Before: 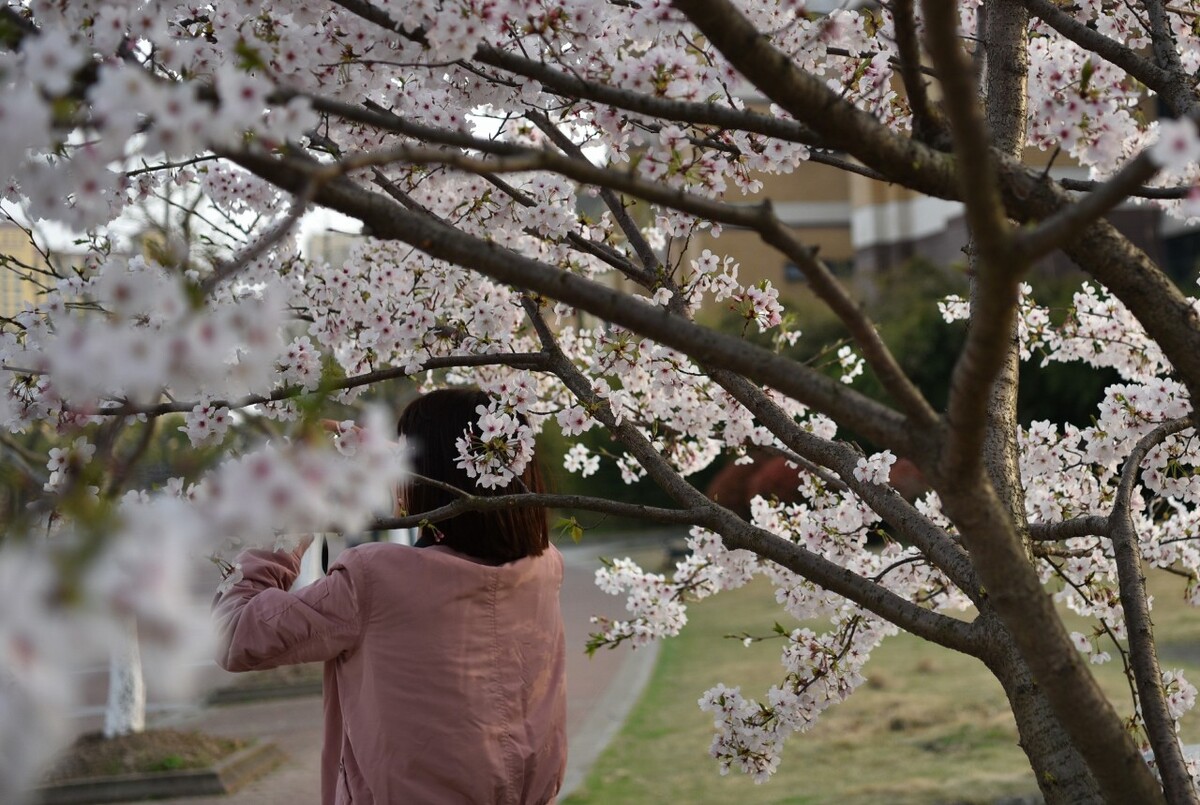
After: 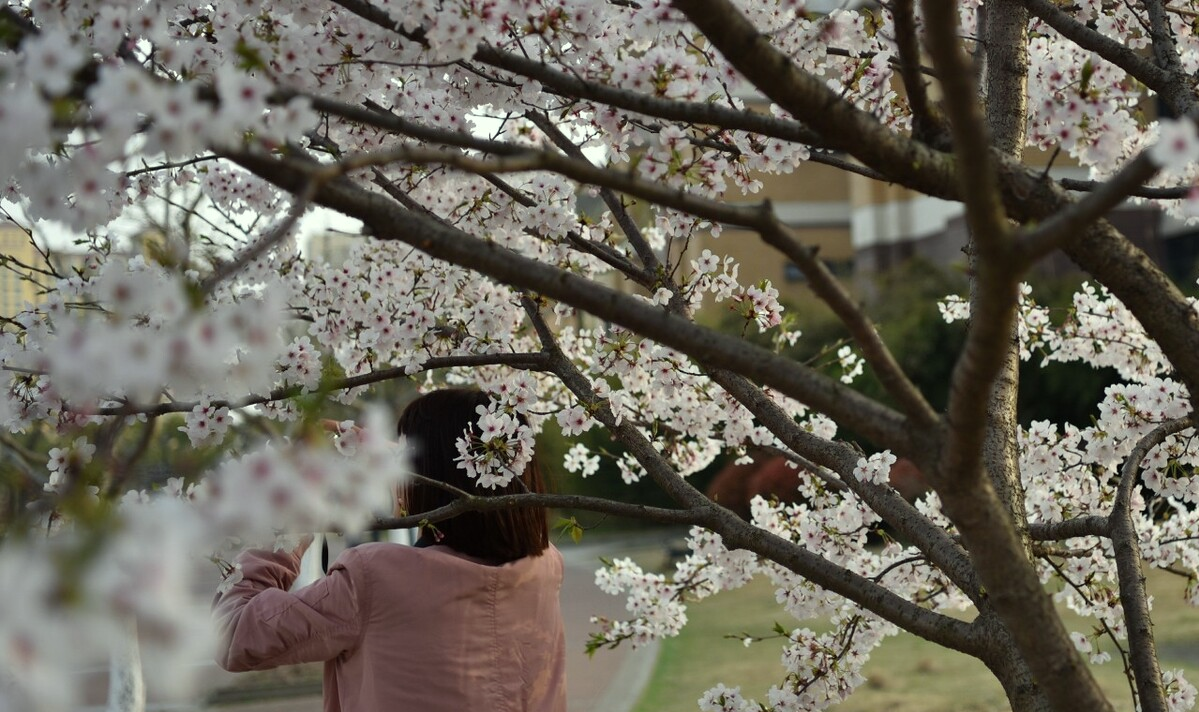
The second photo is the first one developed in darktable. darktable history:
color correction: highlights a* -4.73, highlights b* 5.06, saturation 0.97
crop and rotate: top 0%, bottom 11.49%
